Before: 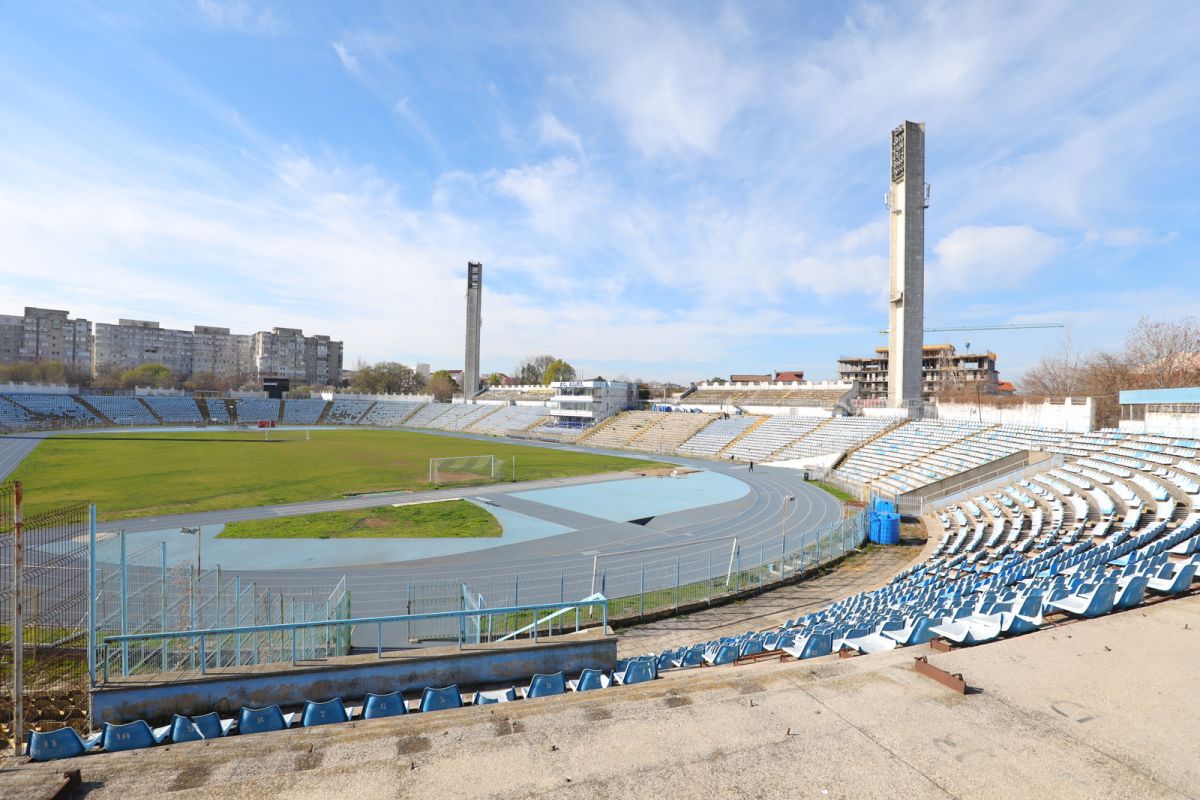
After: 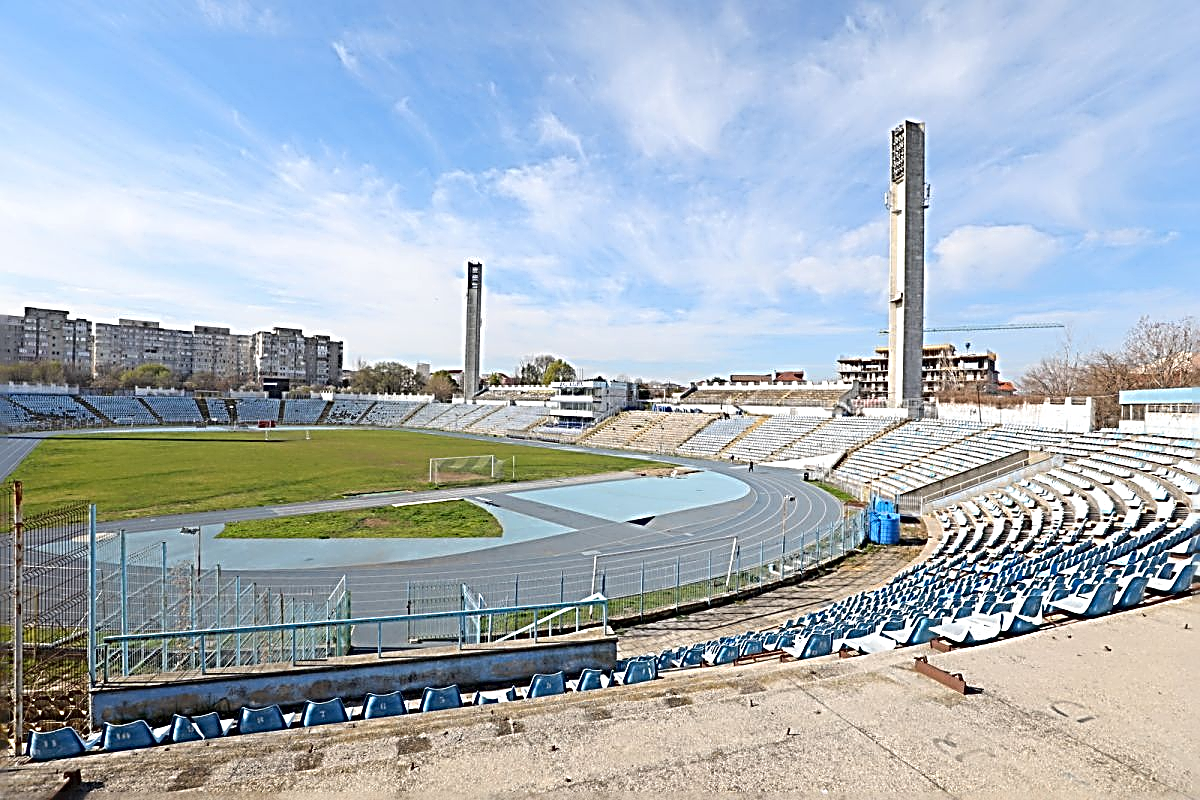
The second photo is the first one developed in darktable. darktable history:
sharpen: radius 3.192, amount 1.727
local contrast: mode bilateral grid, contrast 10, coarseness 25, detail 115%, midtone range 0.2
